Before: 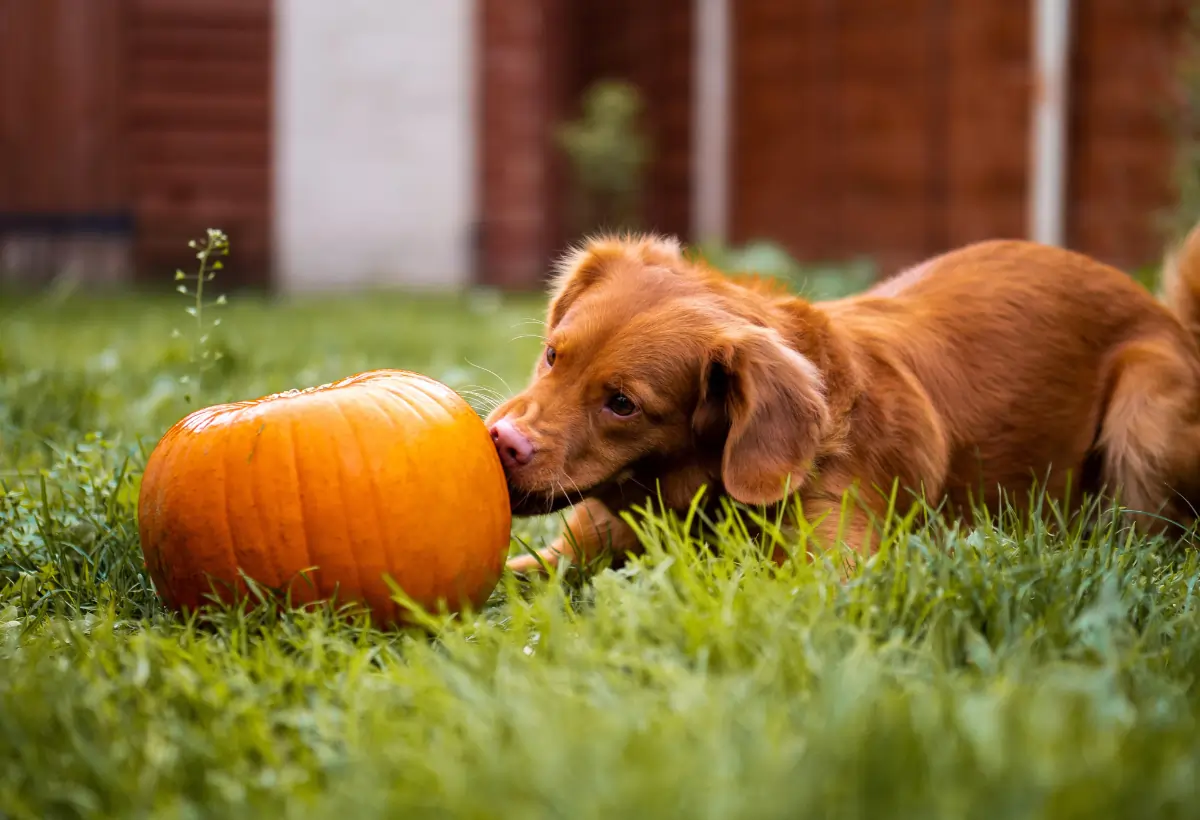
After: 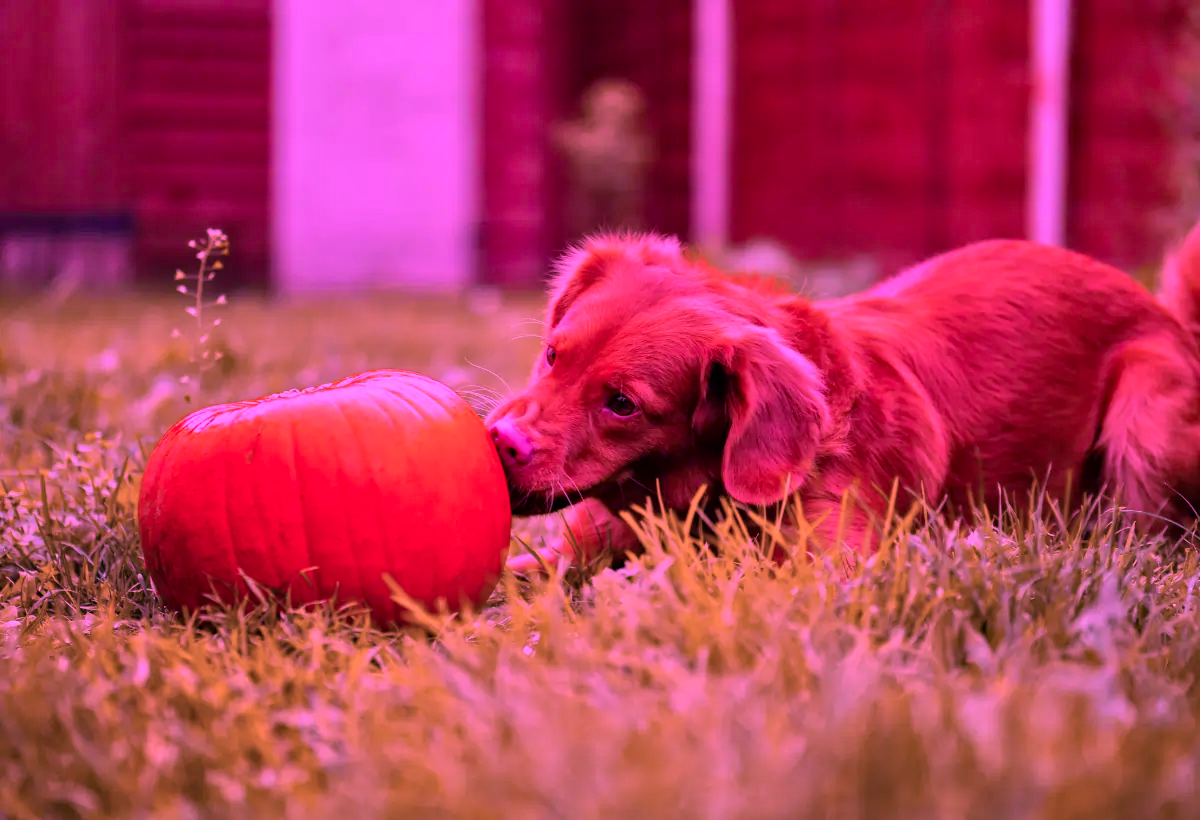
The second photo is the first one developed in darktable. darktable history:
white balance: red 1.188, blue 1.11
tone equalizer: -8 EV -0.002 EV, -7 EV 0.005 EV, -6 EV -0.008 EV, -5 EV 0.007 EV, -4 EV -0.042 EV, -3 EV -0.233 EV, -2 EV -0.662 EV, -1 EV -0.983 EV, +0 EV -0.969 EV, smoothing diameter 2%, edges refinement/feathering 20, mask exposure compensation -1.57 EV, filter diffusion 5
color calibration: illuminant custom, x 0.261, y 0.521, temperature 7054.11 K
haze removal: compatibility mode true, adaptive false
shadows and highlights: radius 108.52, shadows 44.07, highlights -67.8, low approximation 0.01, soften with gaussian
